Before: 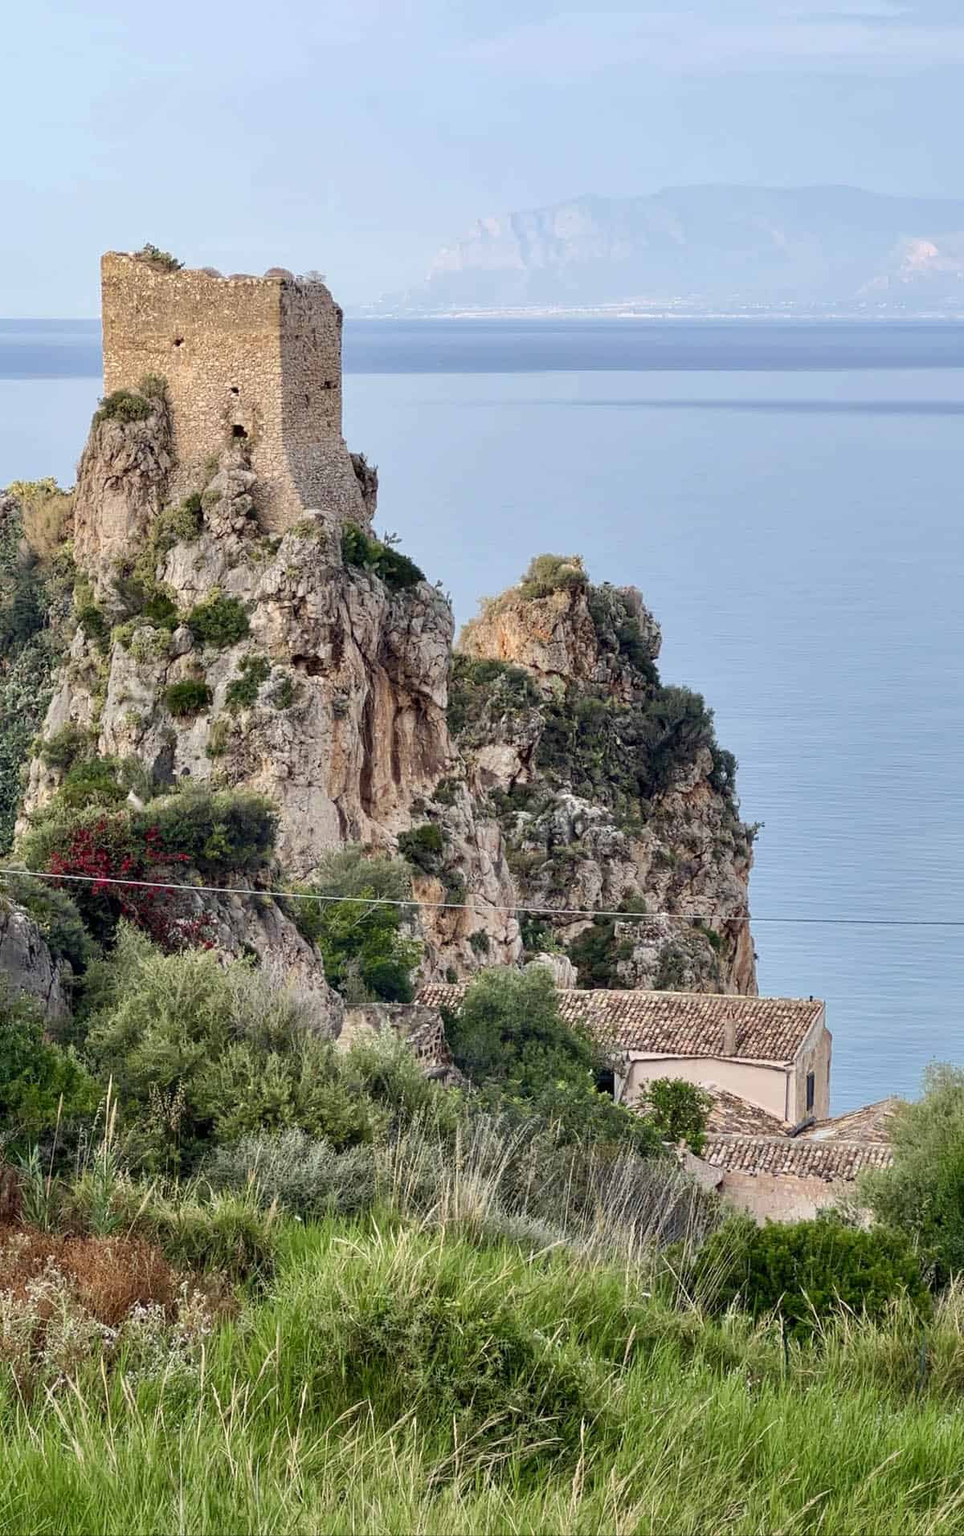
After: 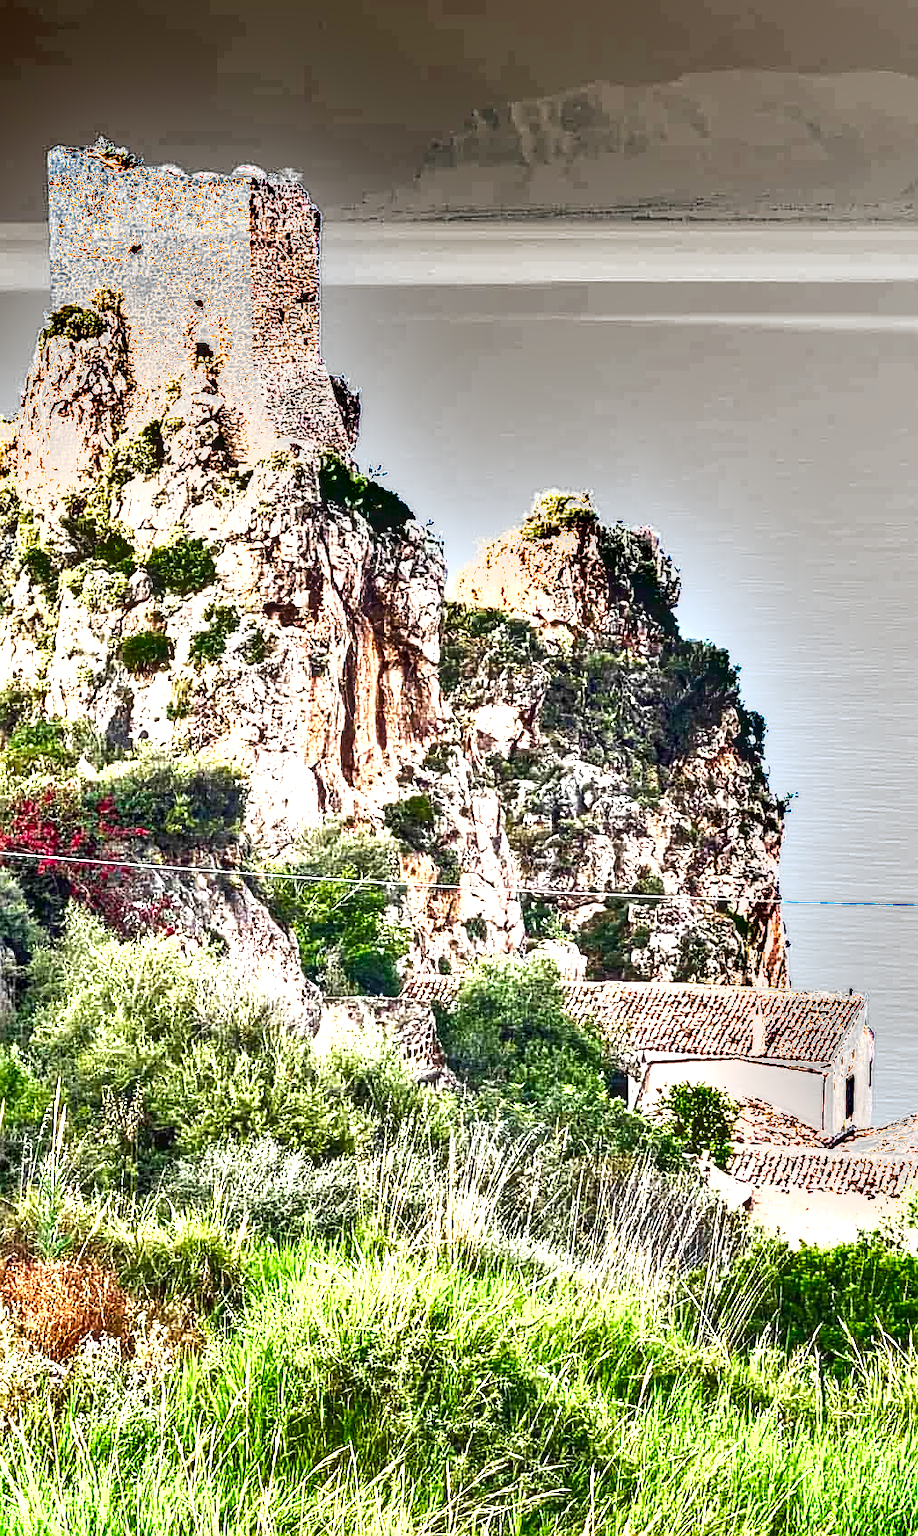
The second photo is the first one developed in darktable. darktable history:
local contrast: on, module defaults
exposure: black level correction 0, exposure 2.113 EV, compensate highlight preservation false
tone equalizer: edges refinement/feathering 500, mask exposure compensation -1.57 EV, preserve details guided filter
crop: left 6.162%, top 7.951%, right 9.547%, bottom 3.651%
shadows and highlights: shadows 58.85, soften with gaussian
sharpen: on, module defaults
contrast brightness saturation: brightness -0.097
